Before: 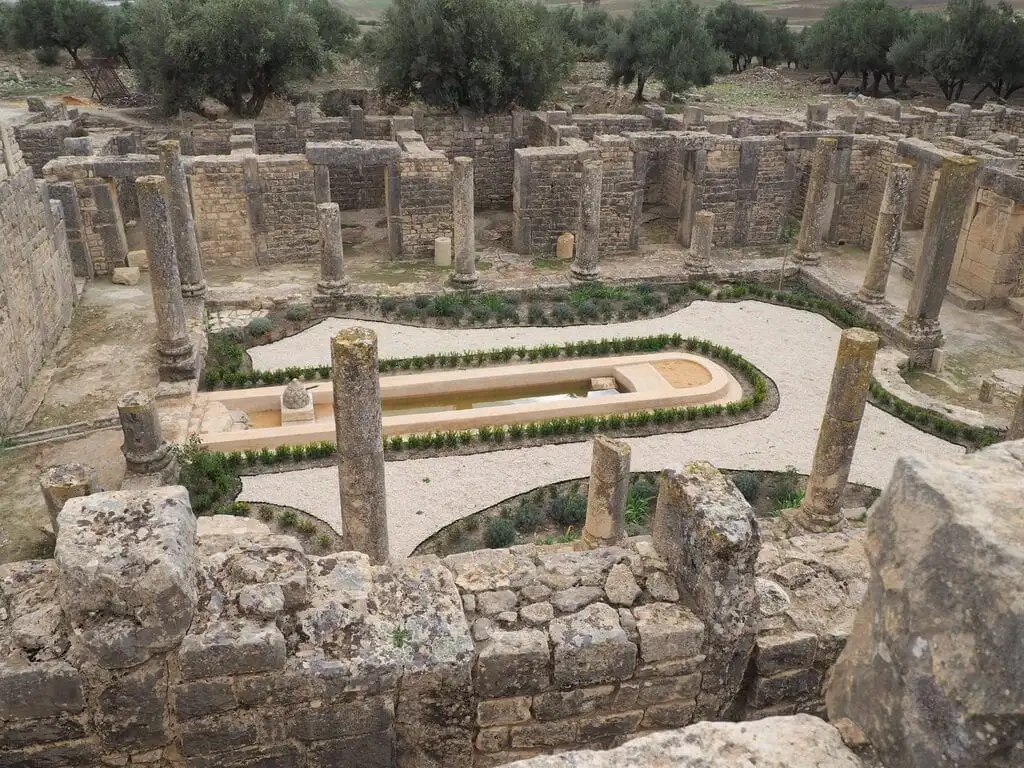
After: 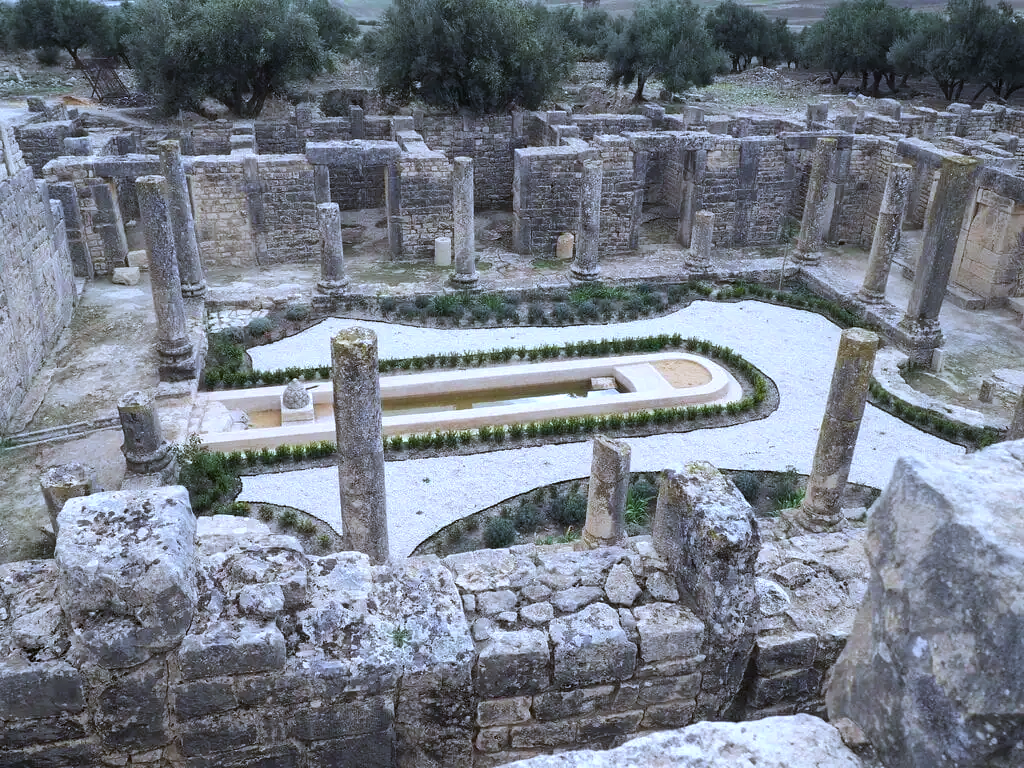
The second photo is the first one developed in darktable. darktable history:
white balance: red 0.871, blue 1.249
tone equalizer: -8 EV -0.417 EV, -7 EV -0.389 EV, -6 EV -0.333 EV, -5 EV -0.222 EV, -3 EV 0.222 EV, -2 EV 0.333 EV, -1 EV 0.389 EV, +0 EV 0.417 EV, edges refinement/feathering 500, mask exposure compensation -1.57 EV, preserve details no
